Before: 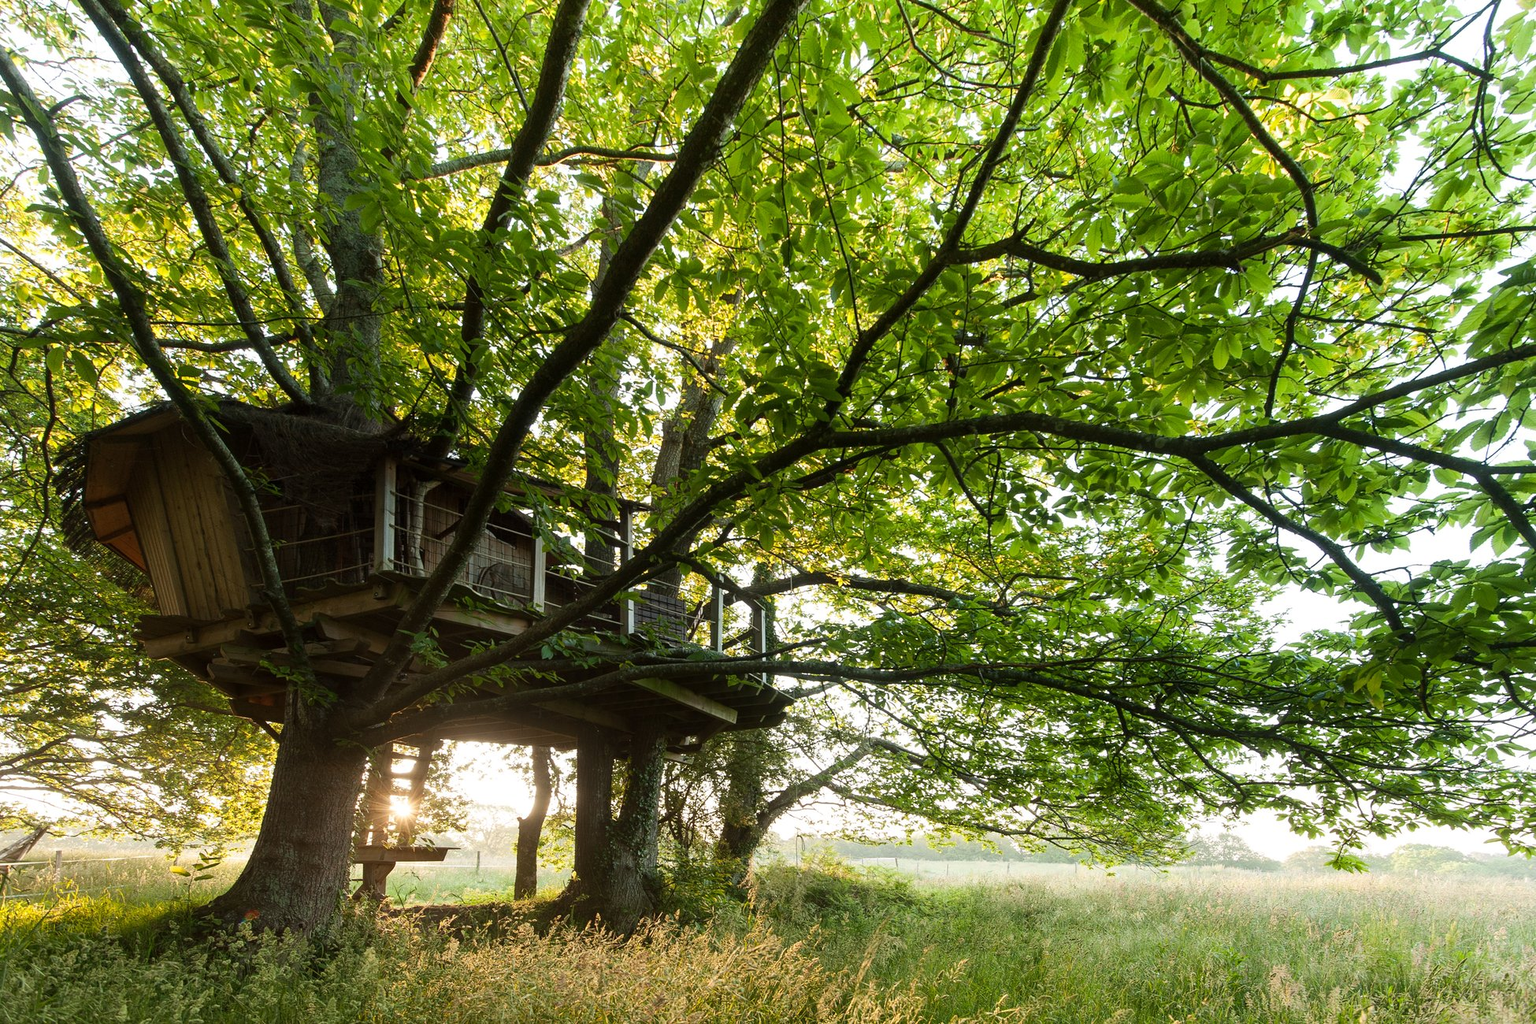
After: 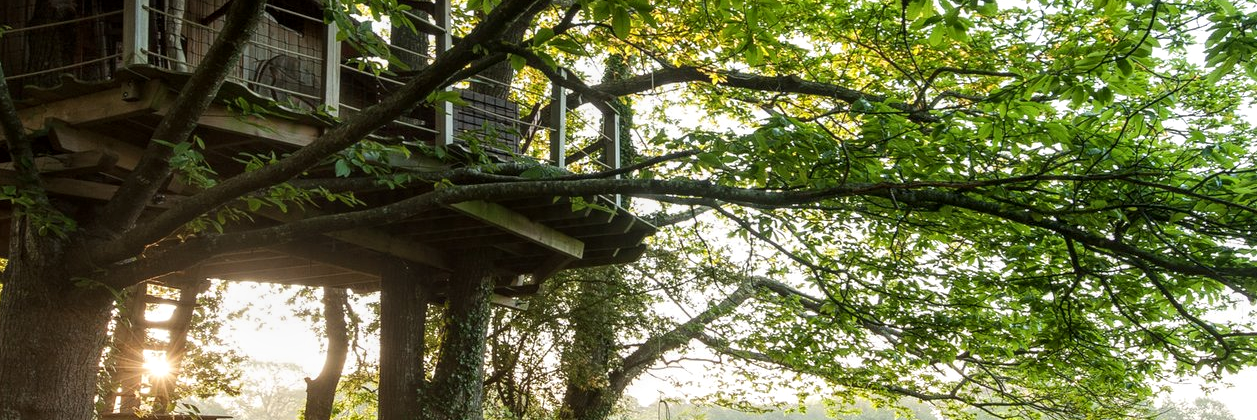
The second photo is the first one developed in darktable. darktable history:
tone equalizer: edges refinement/feathering 500, mask exposure compensation -1.57 EV, preserve details no
color calibration: illuminant same as pipeline (D50), adaptation none (bypass), x 0.333, y 0.334, temperature 5016.61 K
crop: left 18.095%, top 50.781%, right 17.411%, bottom 16.841%
local contrast: on, module defaults
